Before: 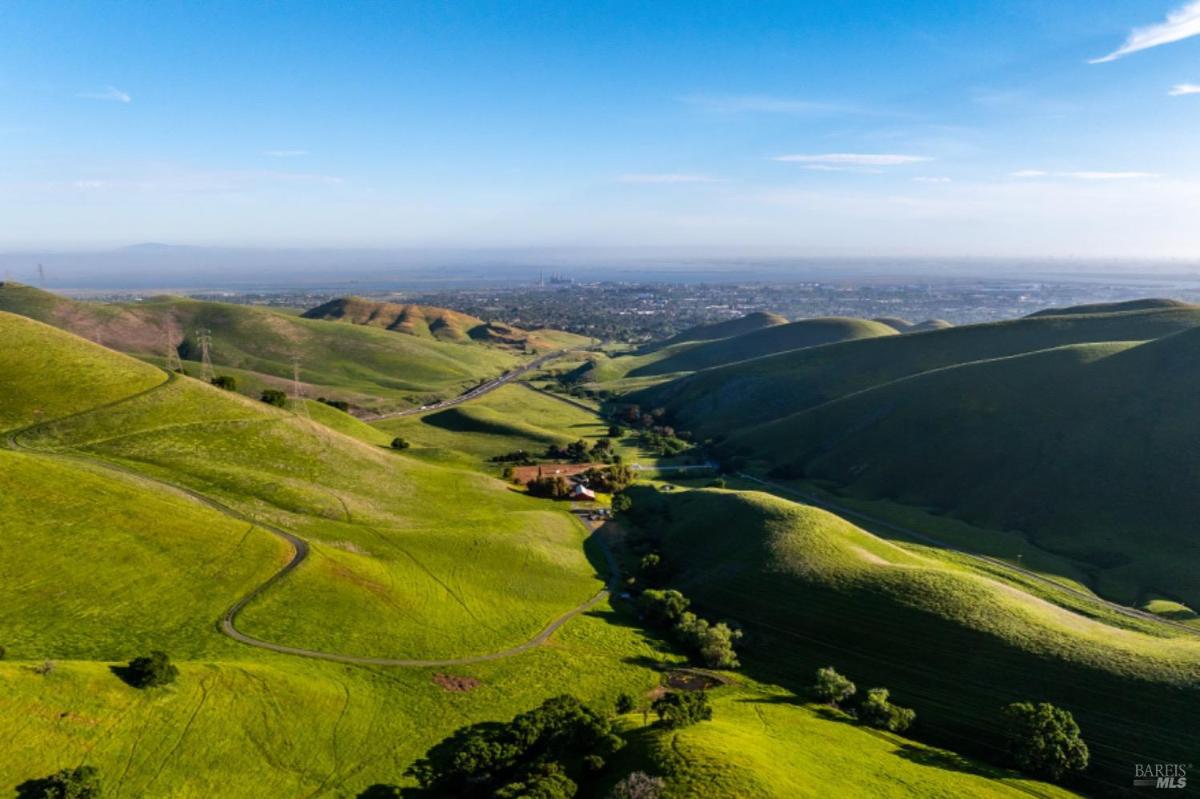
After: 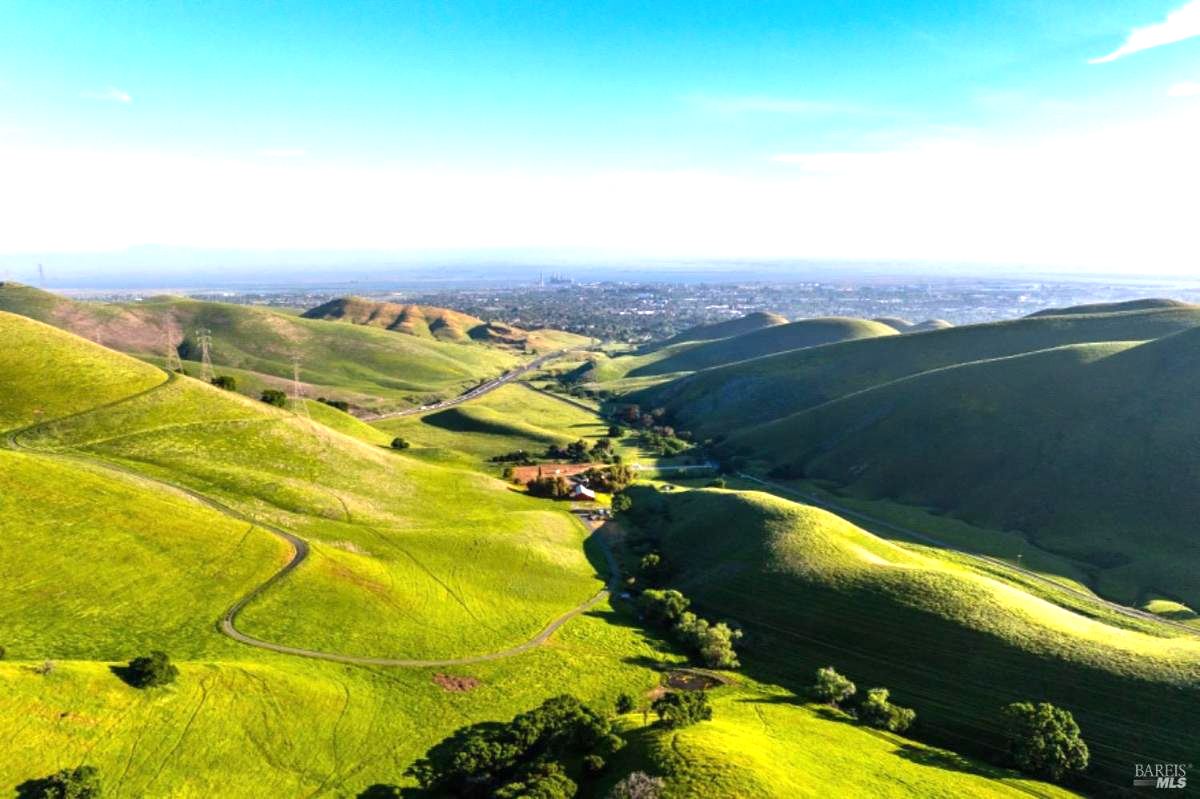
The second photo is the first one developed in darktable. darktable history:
exposure: black level correction 0, exposure 1.121 EV, compensate highlight preservation false
